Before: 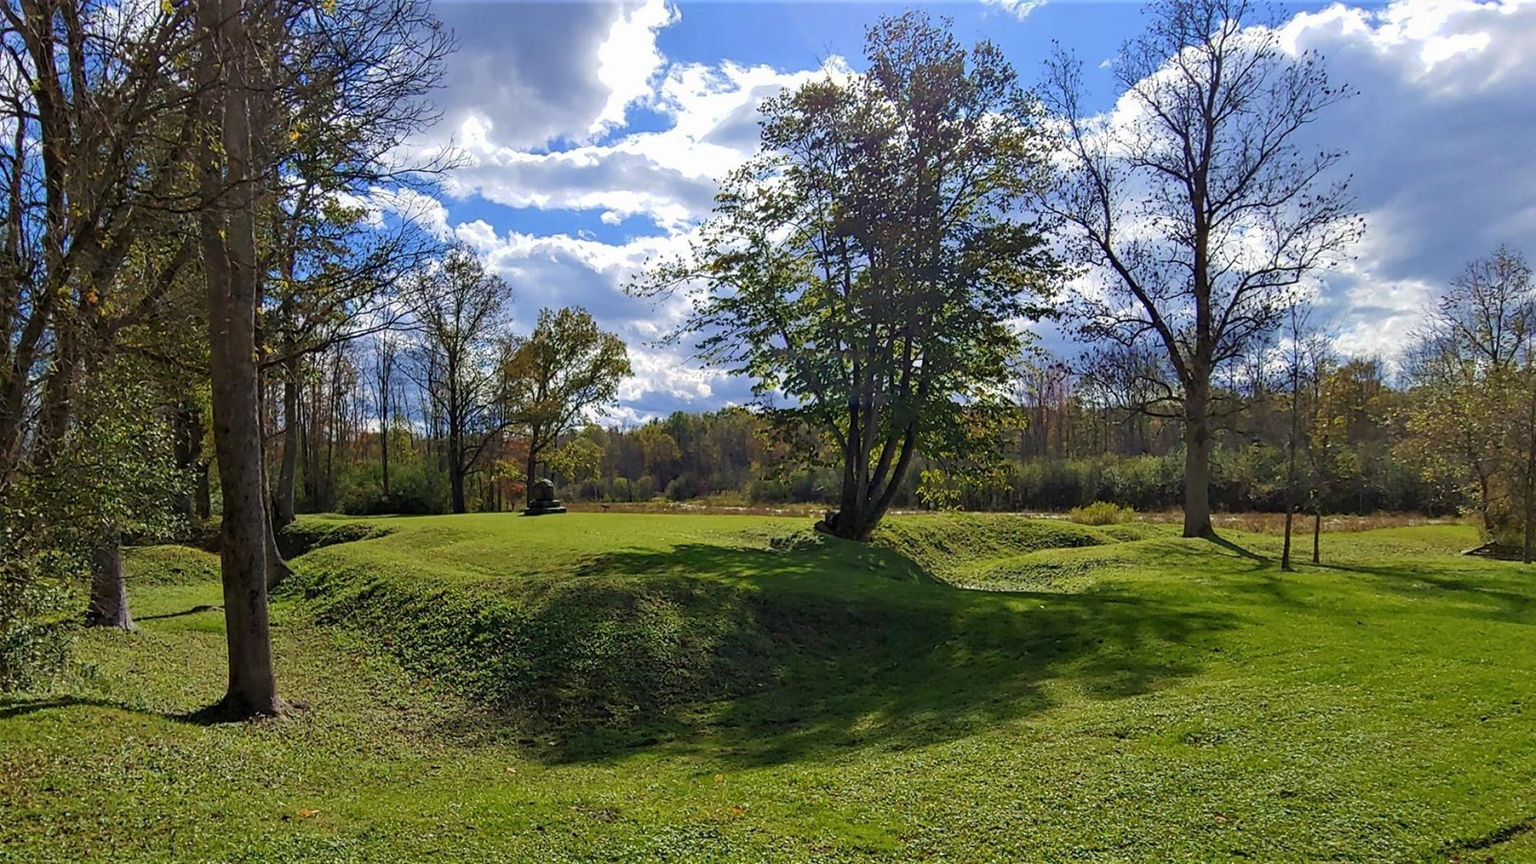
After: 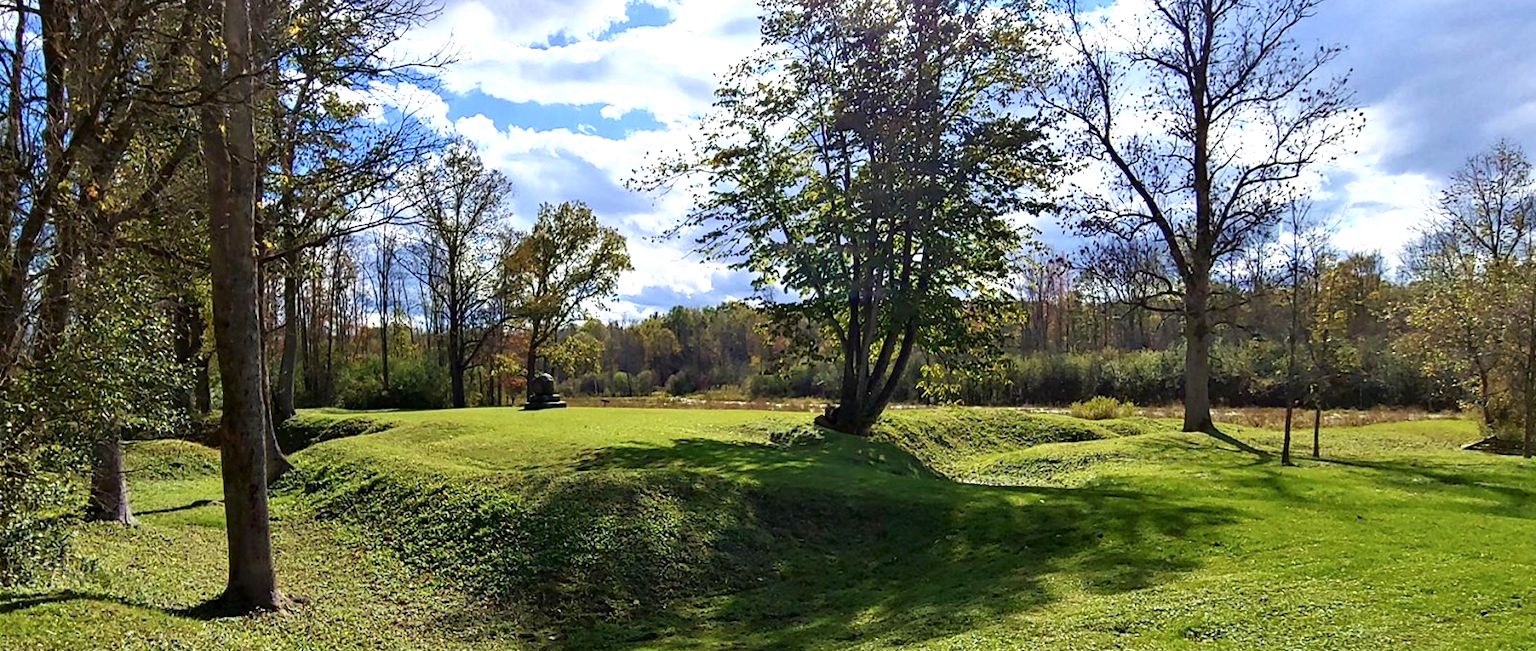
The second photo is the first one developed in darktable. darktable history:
exposure: black level correction 0, exposure 0.499 EV, compensate highlight preservation false
crop and rotate: top 12.245%, bottom 12.216%
tone curve: curves: ch0 [(0, 0) (0.003, 0.002) (0.011, 0.006) (0.025, 0.014) (0.044, 0.025) (0.069, 0.039) (0.1, 0.056) (0.136, 0.086) (0.177, 0.129) (0.224, 0.183) (0.277, 0.247) (0.335, 0.318) (0.399, 0.395) (0.468, 0.48) (0.543, 0.571) (0.623, 0.668) (0.709, 0.773) (0.801, 0.873) (0.898, 0.978) (1, 1)], color space Lab, independent channels, preserve colors none
